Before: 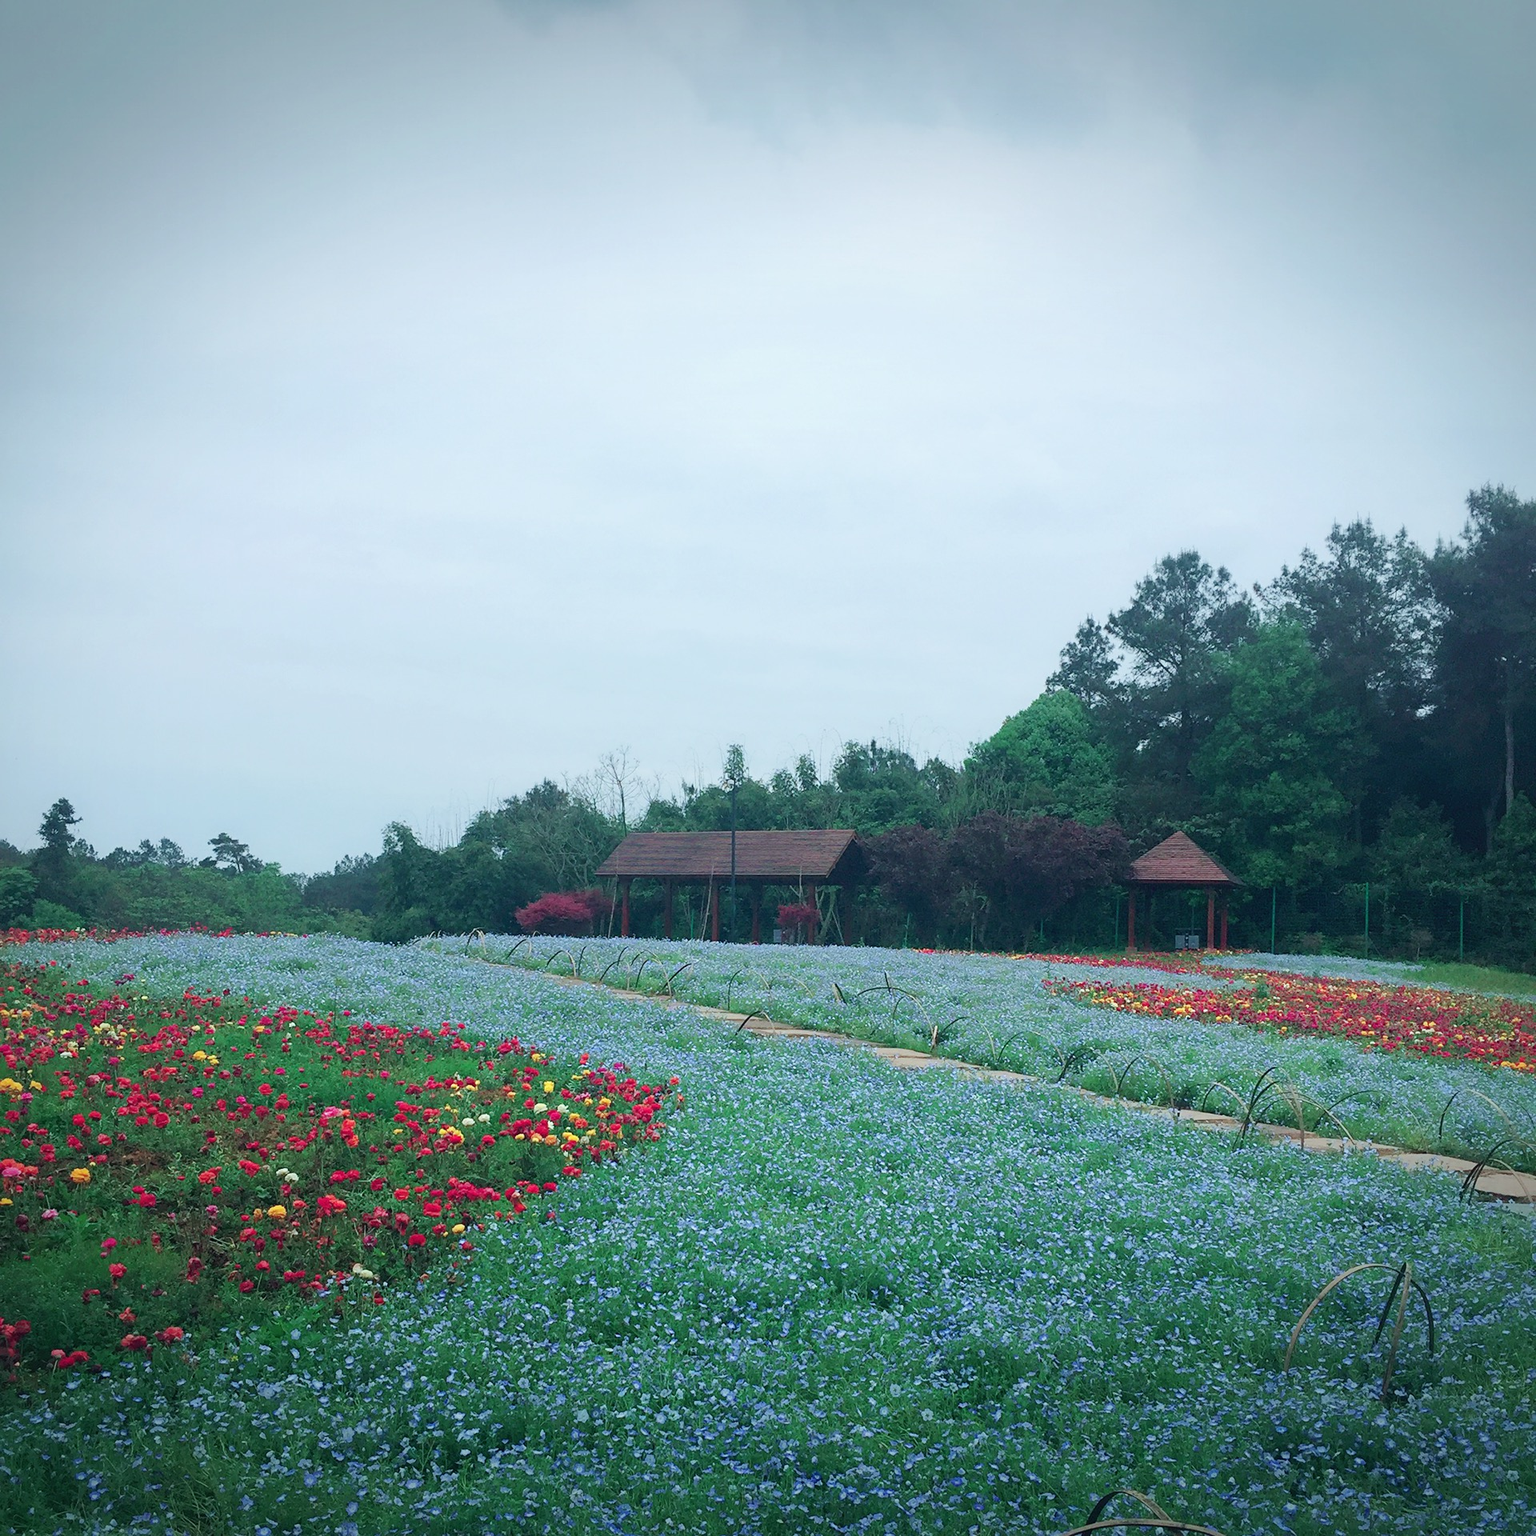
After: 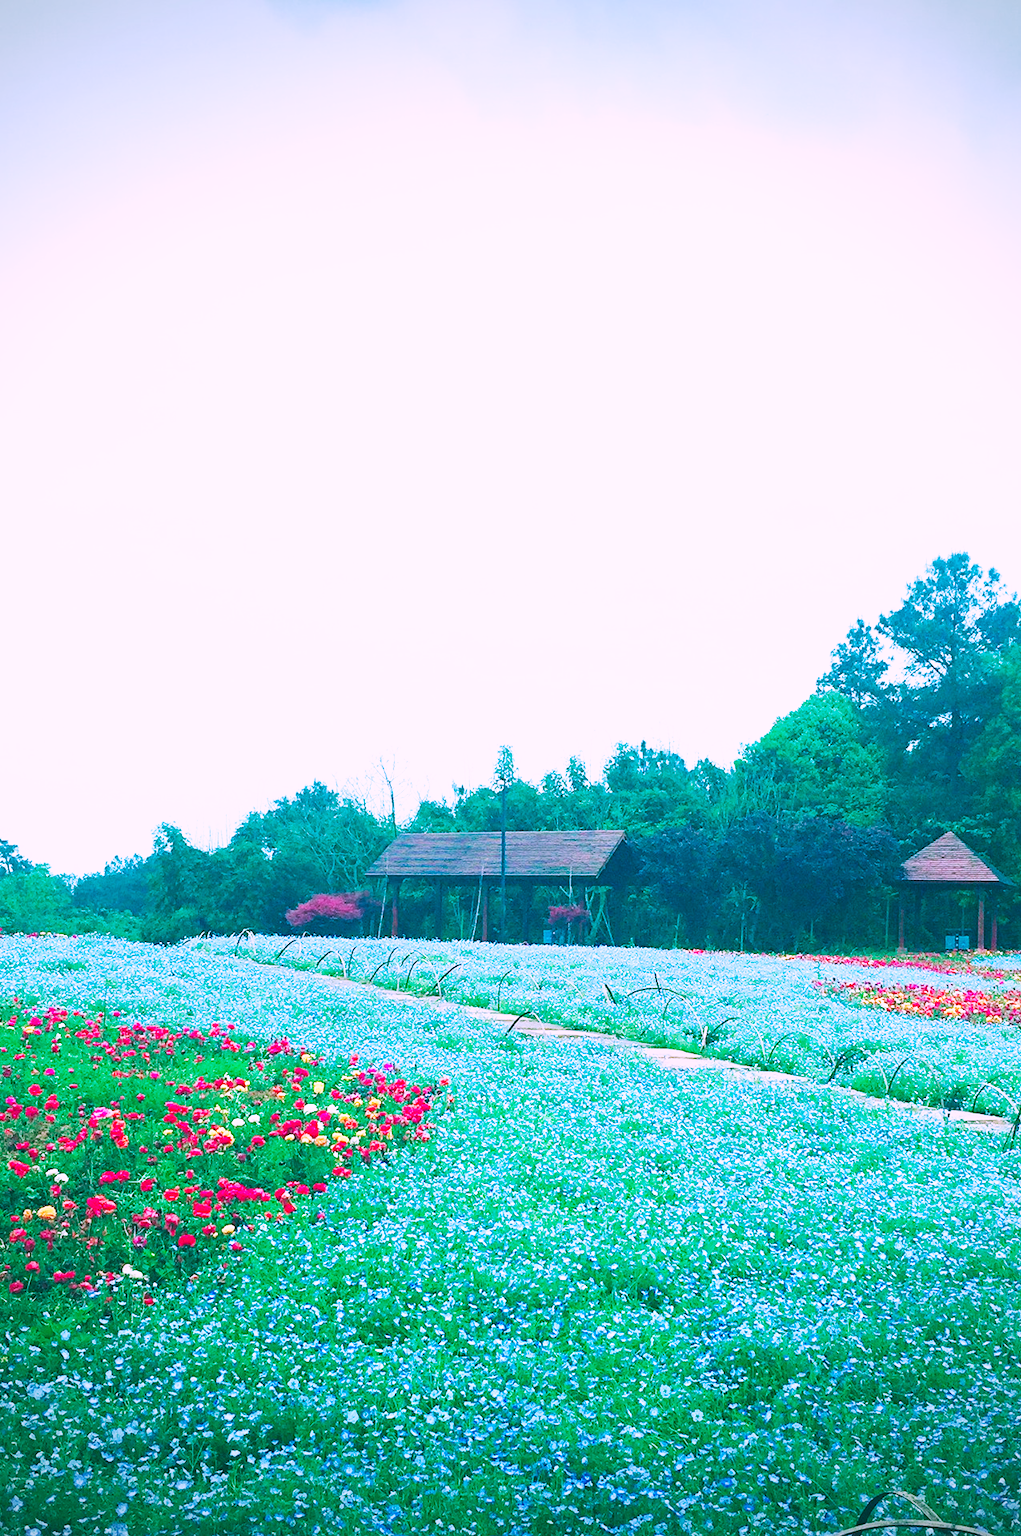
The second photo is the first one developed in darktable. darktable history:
crop and rotate: left 15.019%, right 18.493%
vignetting: brightness -0.28
color correction: highlights a* 15.65, highlights b* -20.43
exposure: black level correction -0.021, exposure -0.033 EV, compensate exposure bias true, compensate highlight preservation false
base curve: curves: ch0 [(0, 0) (0.007, 0.004) (0.027, 0.03) (0.046, 0.07) (0.207, 0.54) (0.442, 0.872) (0.673, 0.972) (1, 1)], preserve colors none
haze removal: compatibility mode true, adaptive false
color balance rgb: power › chroma 2.128%, power › hue 166.07°, highlights gain › chroma 0.188%, highlights gain › hue 332.07°, perceptual saturation grading › global saturation 0.222%, perceptual saturation grading › mid-tones 6.409%, perceptual saturation grading › shadows 71.639%
